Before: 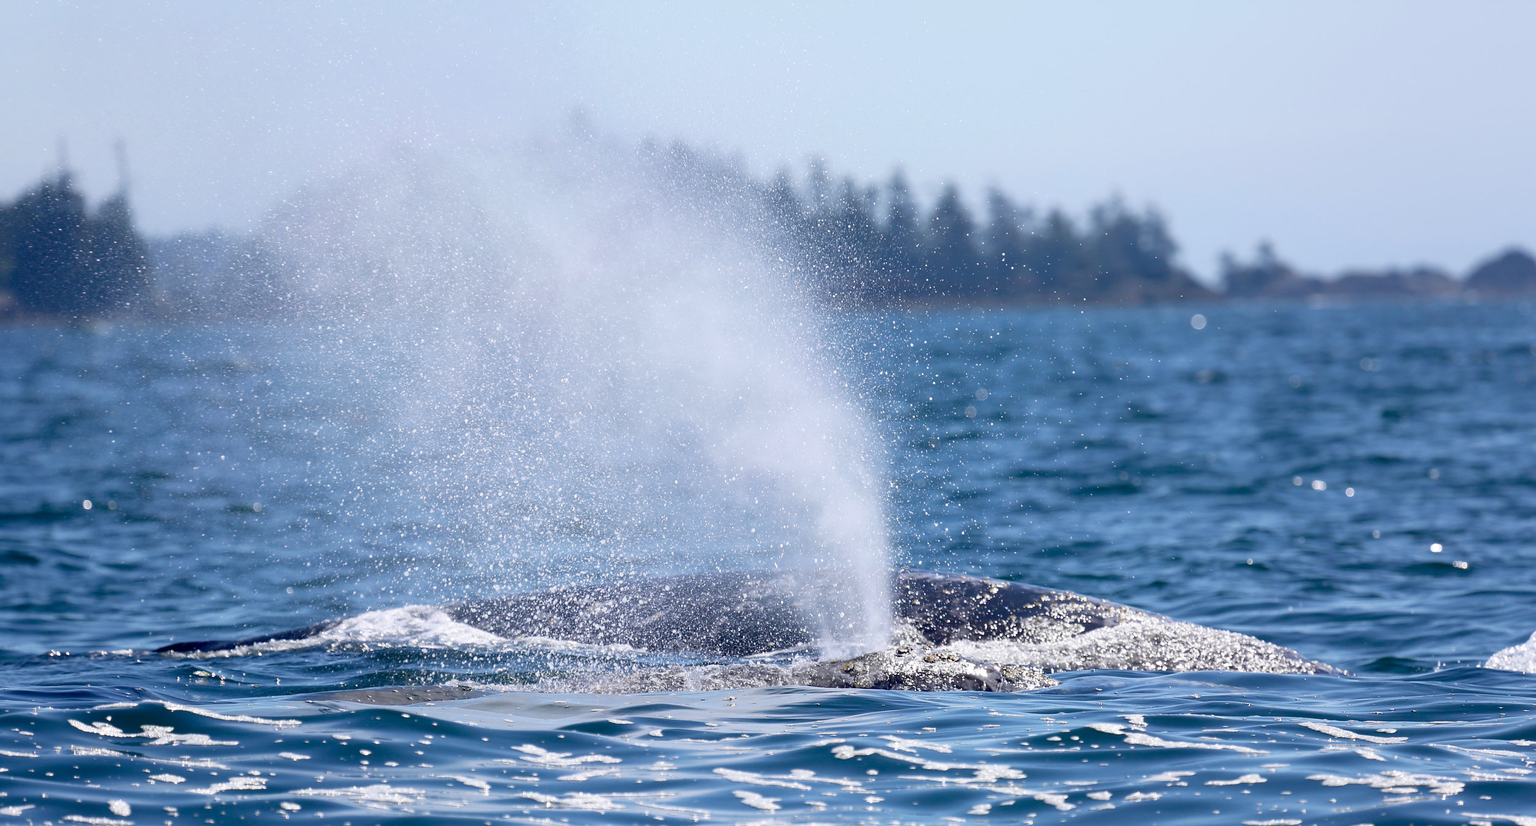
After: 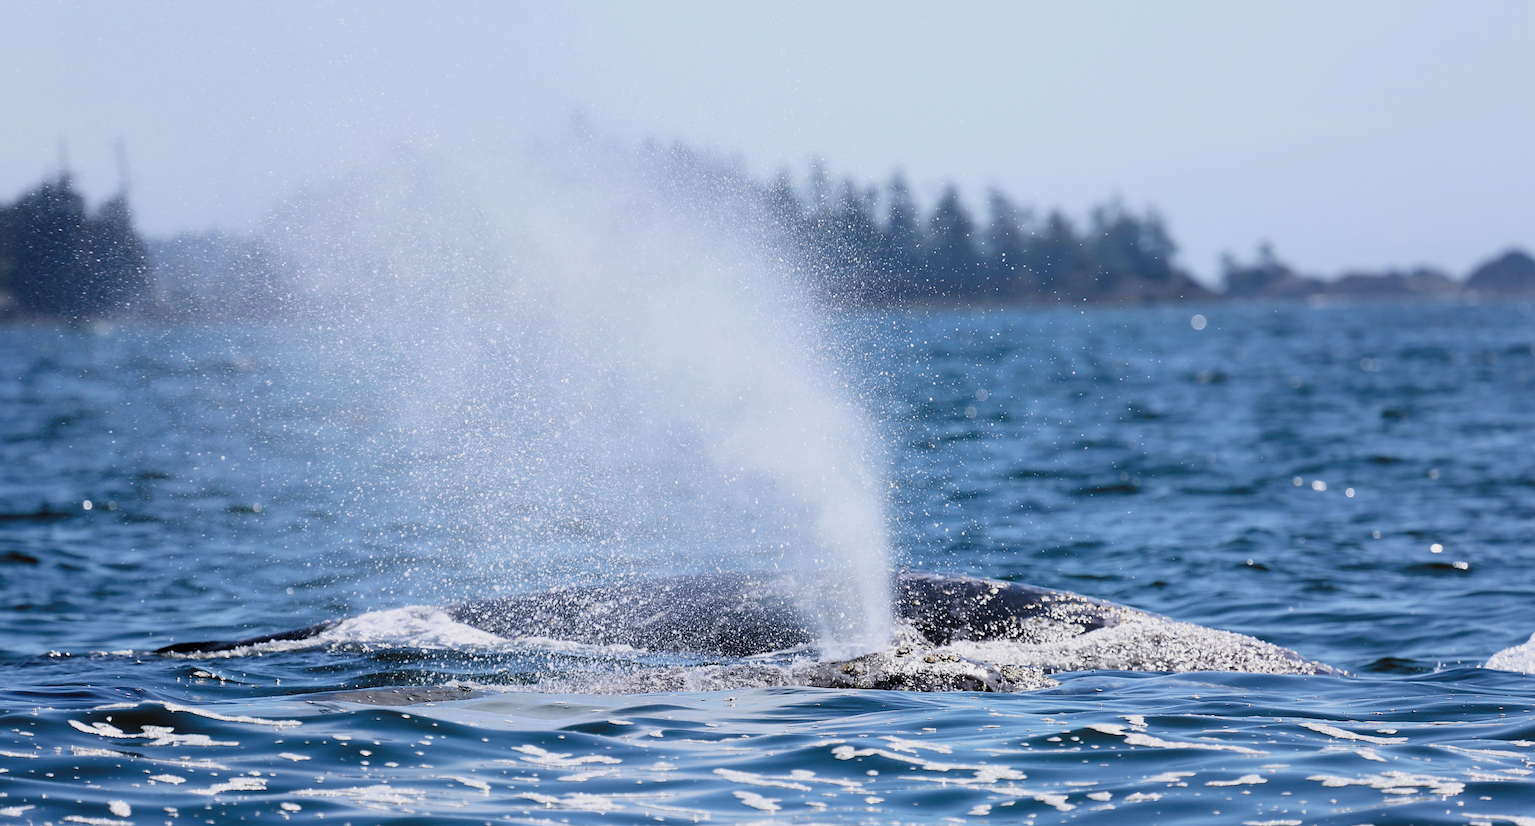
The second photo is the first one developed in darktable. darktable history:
filmic rgb: black relative exposure -5.03 EV, white relative exposure 3.49 EV, hardness 3.18, contrast 1.299, highlights saturation mix -49.56%, color science v6 (2022)
